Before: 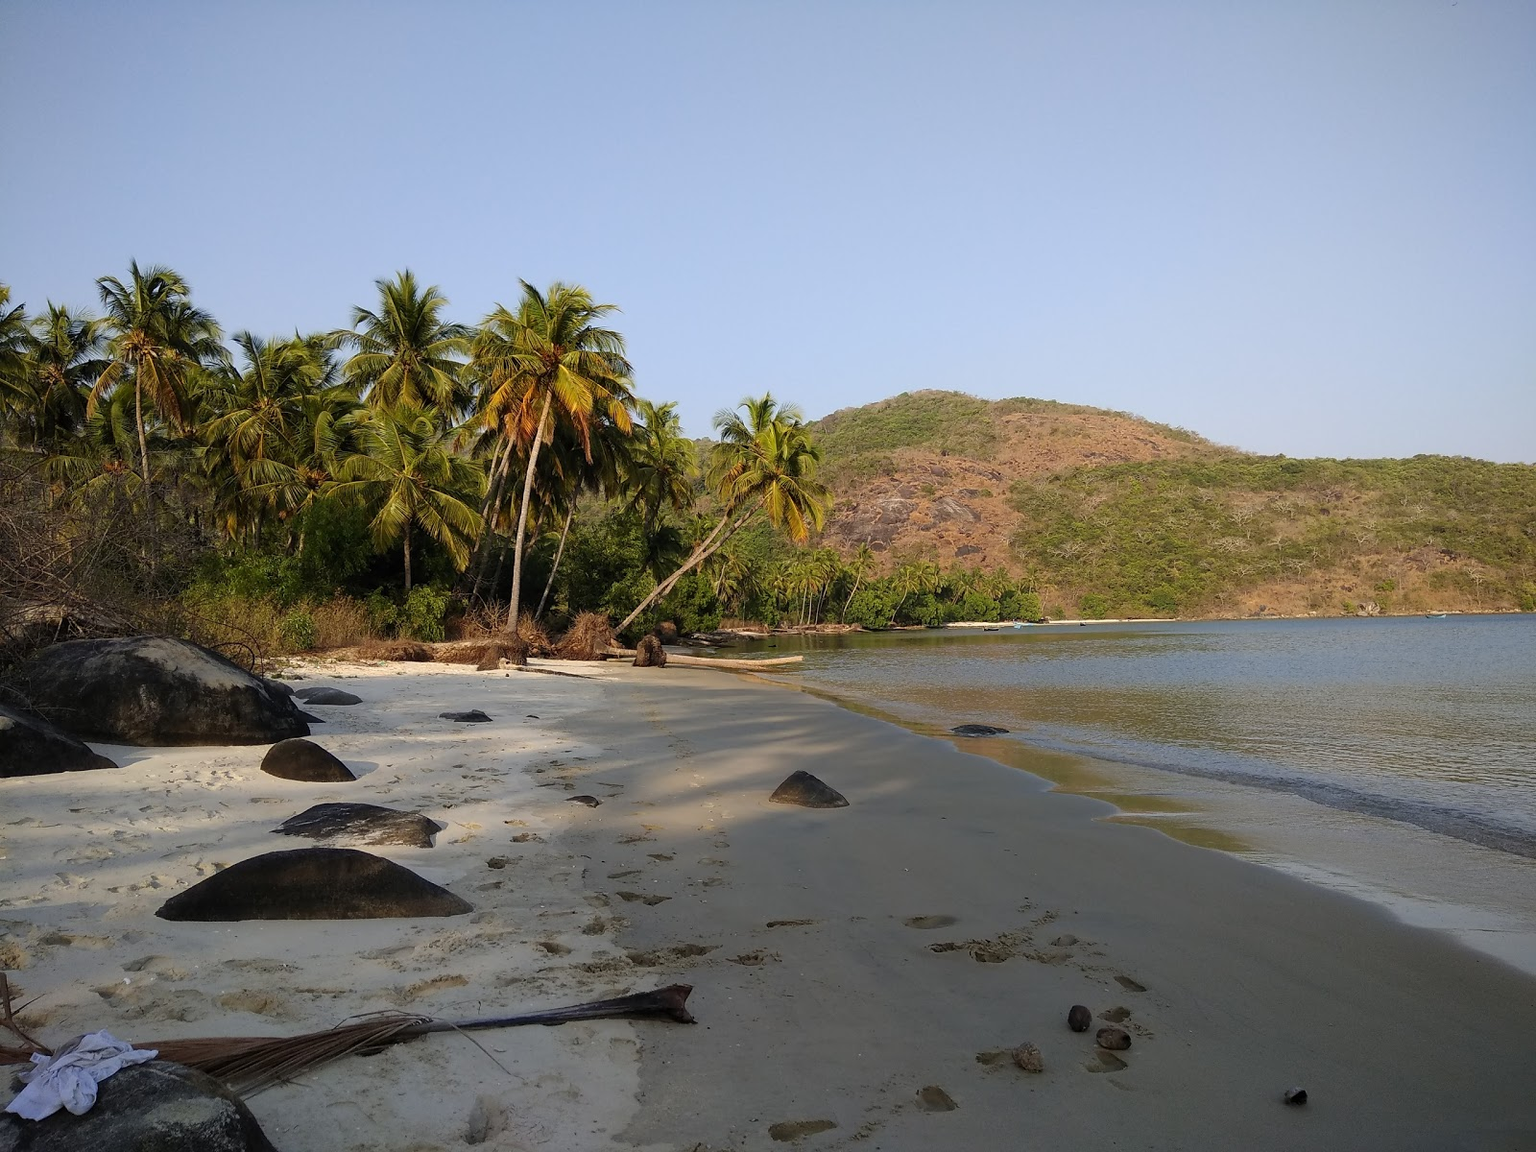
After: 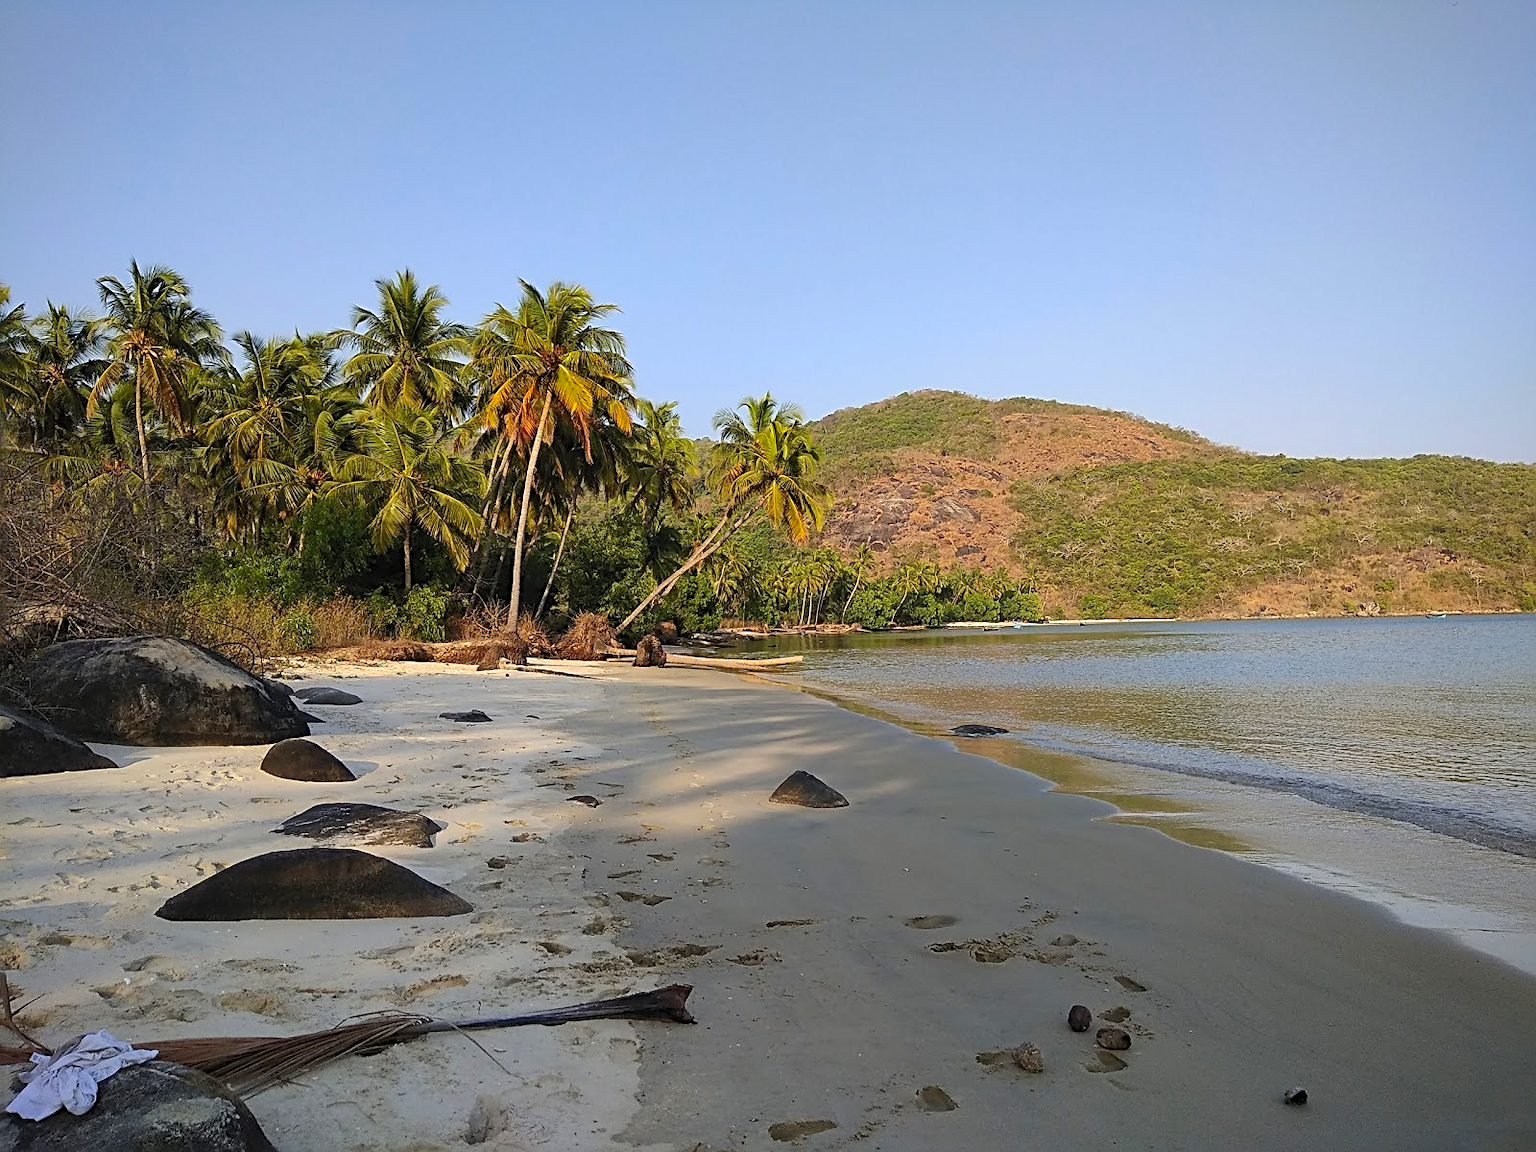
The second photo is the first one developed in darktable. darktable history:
shadows and highlights: shadows 39.85, highlights -59.91
sharpen: radius 2.63, amount 0.657
contrast brightness saturation: contrast 0.204, brightness 0.165, saturation 0.215
